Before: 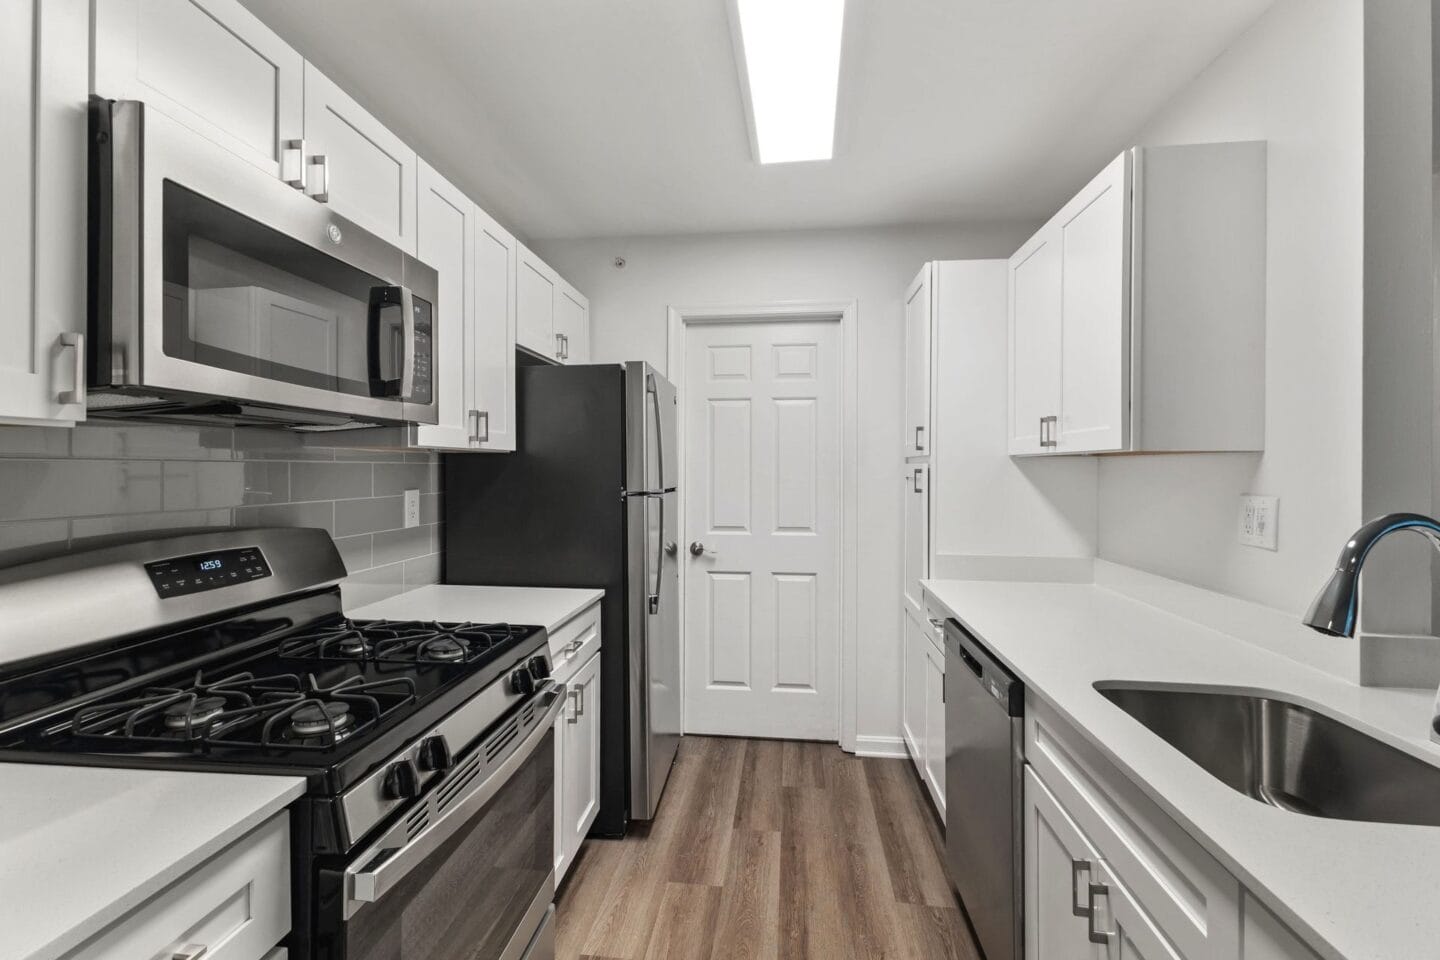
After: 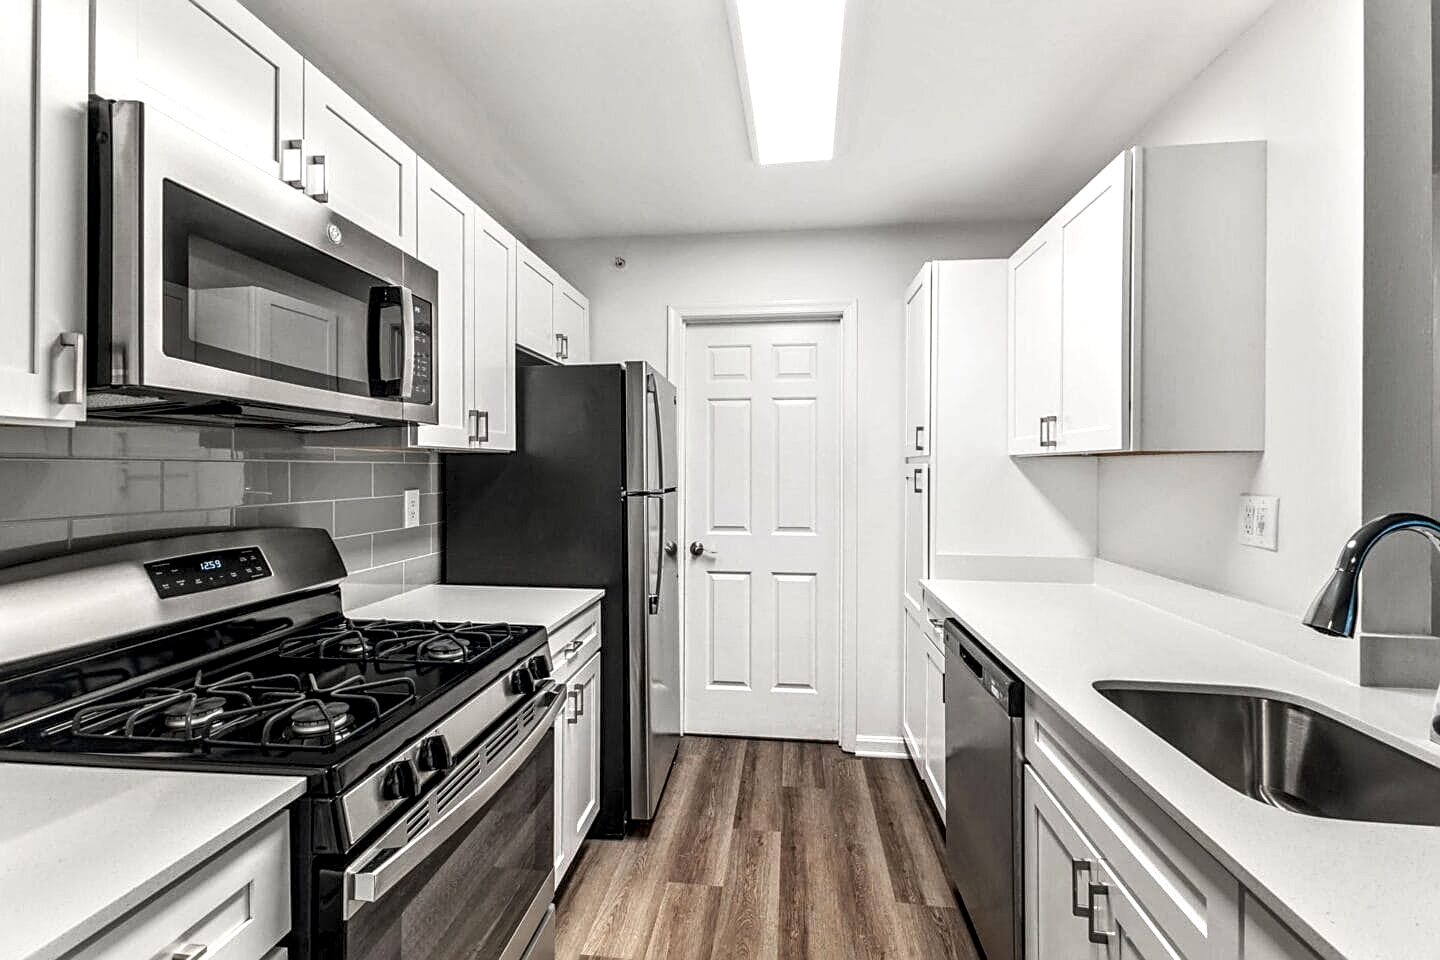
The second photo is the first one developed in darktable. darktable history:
exposure: exposure 0.2 EV, compensate highlight preservation false
local contrast: detail 160%
sharpen: on, module defaults
shadows and highlights: shadows 0, highlights 40
